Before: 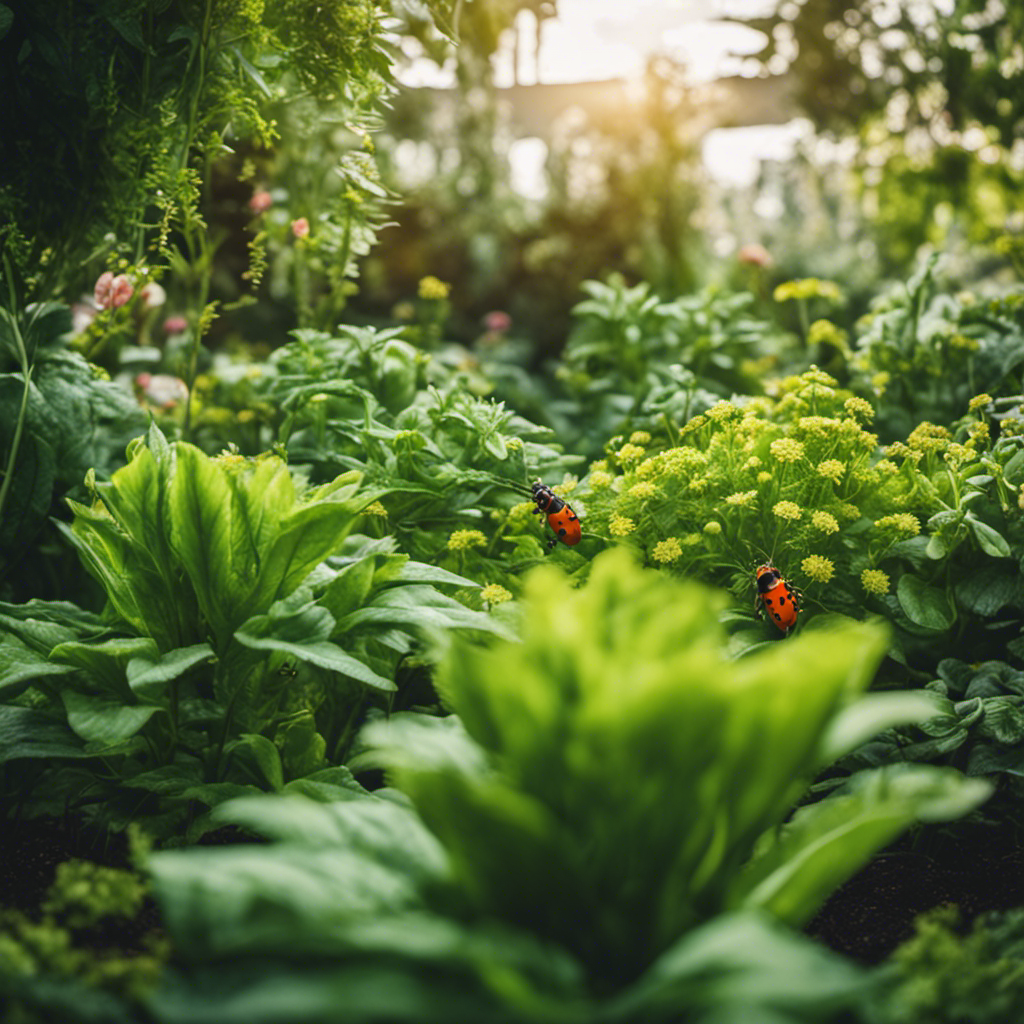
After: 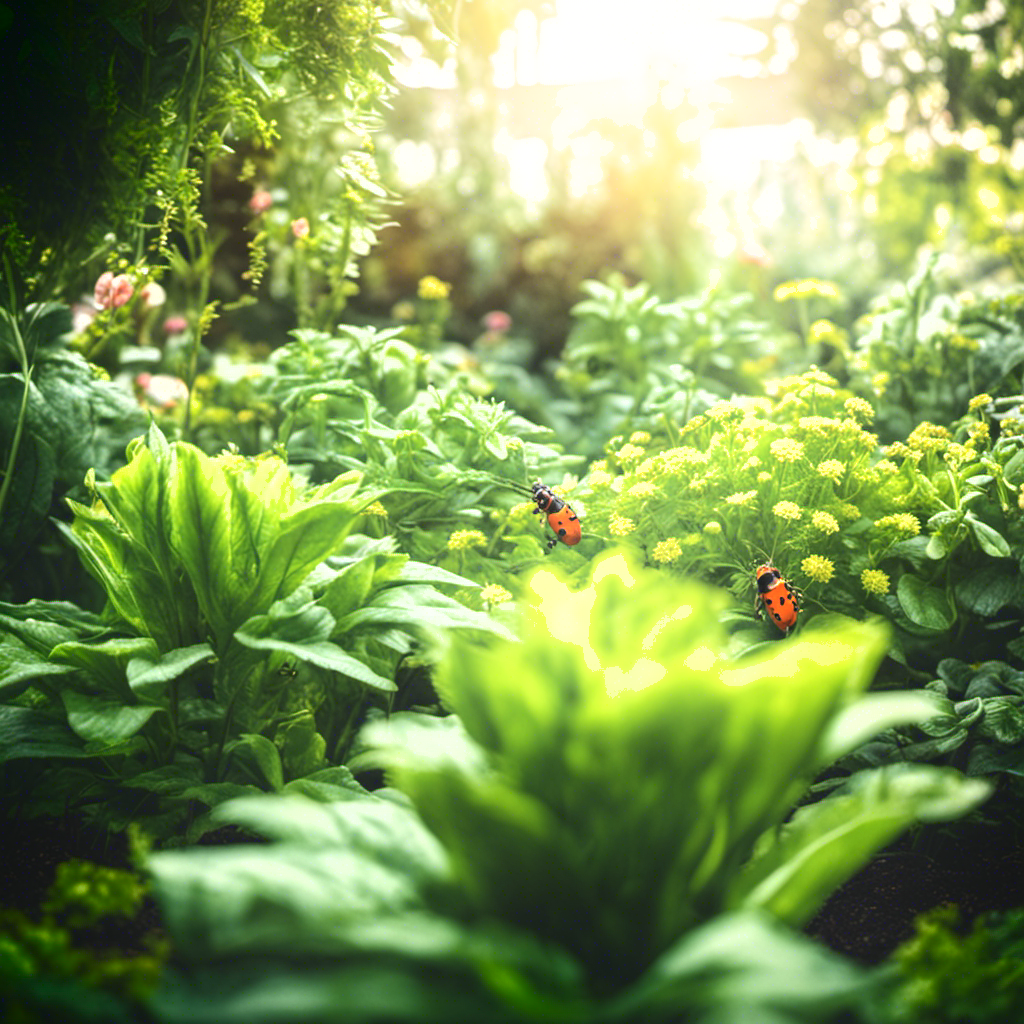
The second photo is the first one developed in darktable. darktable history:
exposure: black level correction 0, exposure 0.894 EV, compensate highlight preservation false
shadows and highlights: shadows -89.72, highlights 91.7, soften with gaussian
